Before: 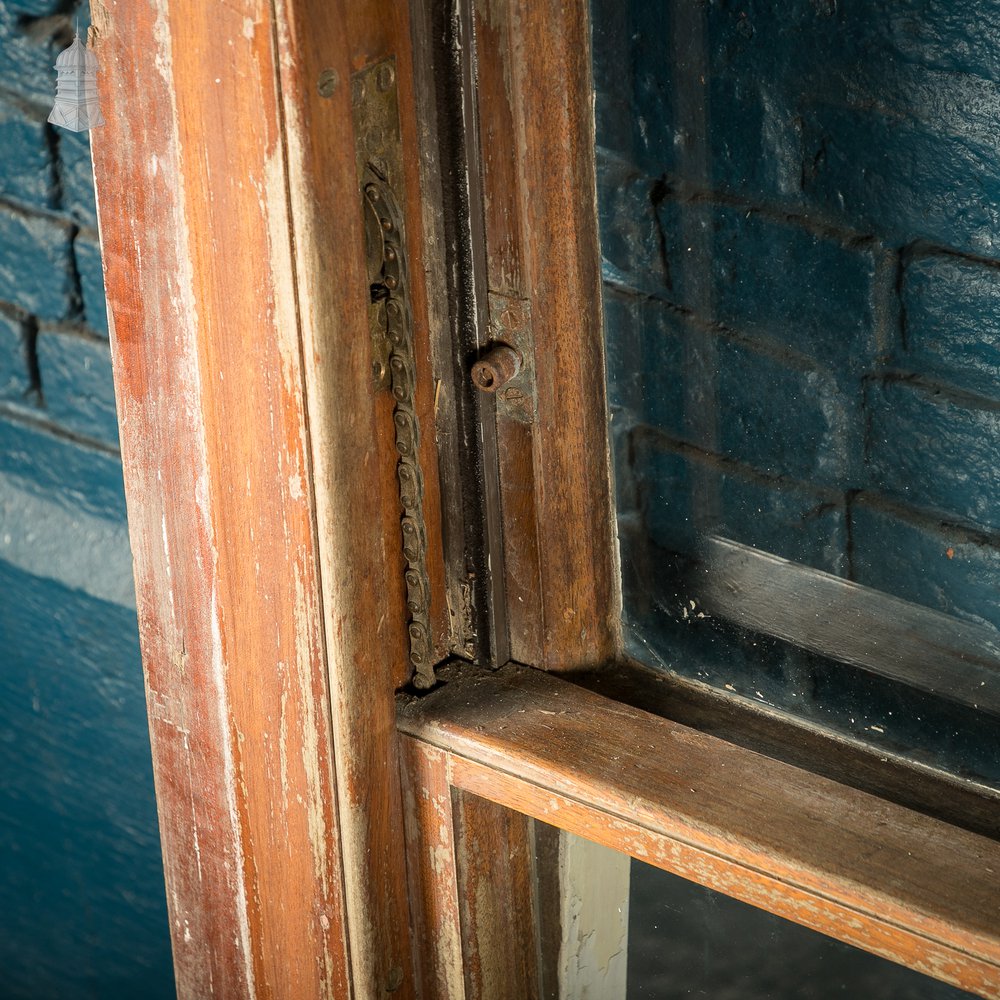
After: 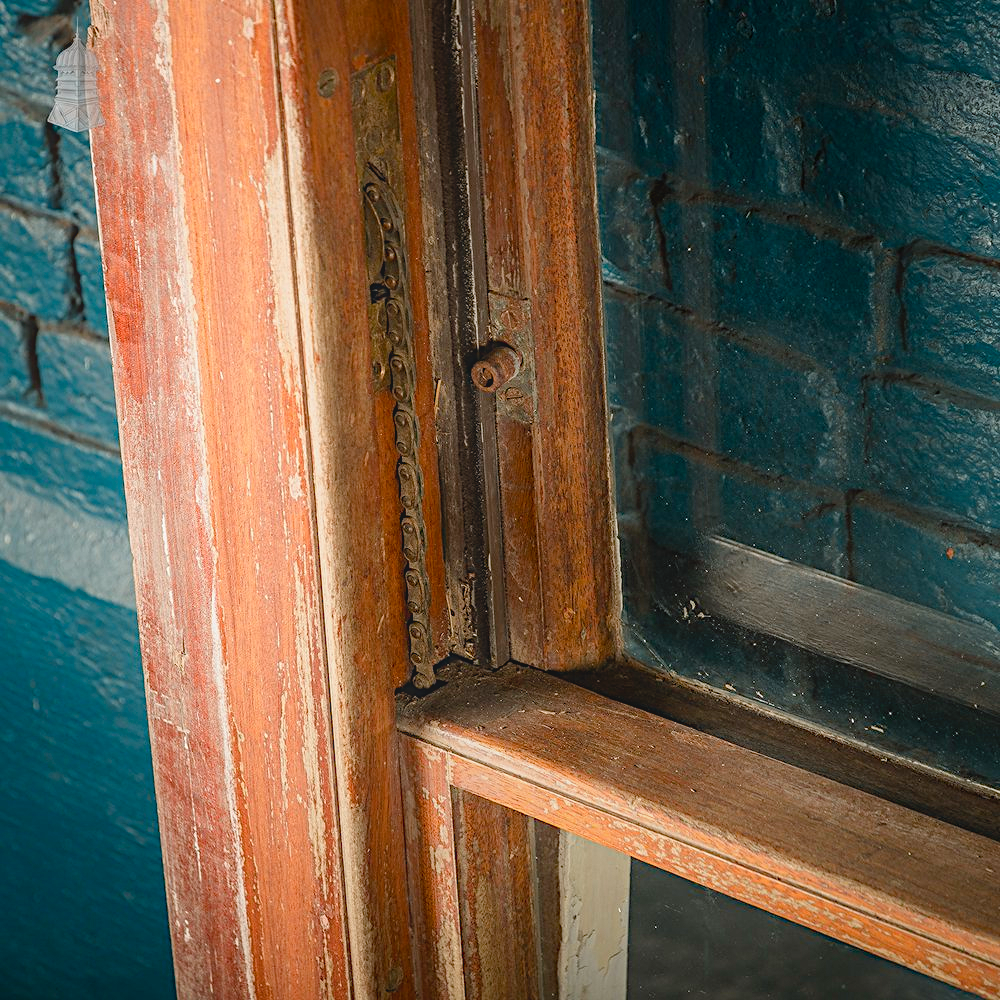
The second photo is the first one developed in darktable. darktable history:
color balance rgb "basic colorfulness: standard": perceptual saturation grading › global saturation 20%, perceptual saturation grading › highlights -25%, perceptual saturation grading › shadows 25%
color balance rgb "medium contrast": perceptual brilliance grading › highlights 20%, perceptual brilliance grading › mid-tones 10%, perceptual brilliance grading › shadows -20%
rgb primaries "nice": tint hue -2.48°, red hue -0.024, green purity 1.08, blue hue -0.112, blue purity 1.17
contrast equalizer "soft": y [[0.439, 0.44, 0.442, 0.457, 0.493, 0.498], [0.5 ×6], [0.5 ×6], [0 ×6], [0 ×6]]
diffuse or sharpen "diffusion": radius span 77, 1st order speed 50%, 2nd order speed 50%, 3rd order speed 50%, 4th order speed 50% | blend: blend mode normal, opacity 25%; mask: uniform (no mask)
diffuse or sharpen "sharpen demosaicing: AA filter": edge sensitivity 1, 1st order anisotropy 100%, 2nd order anisotropy 100%, 3rd order anisotropy 100%, 4th order anisotropy 100%, 1st order speed -25%, 2nd order speed -25%, 3rd order speed -25%, 4th order speed -25%
haze removal: strength -0.1, adaptive false
